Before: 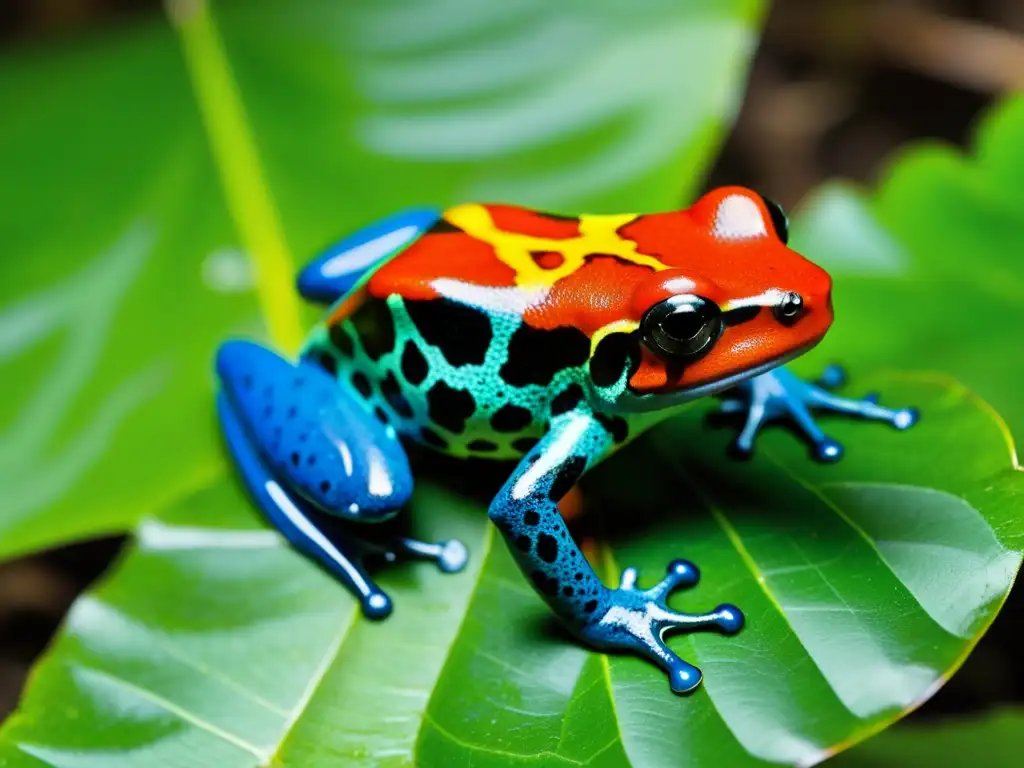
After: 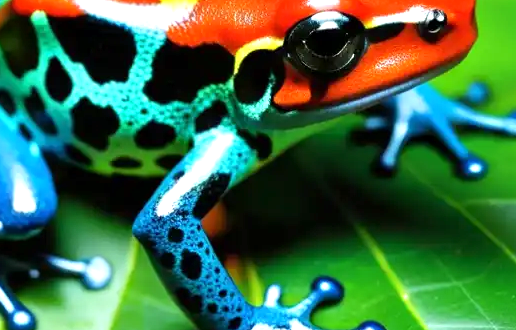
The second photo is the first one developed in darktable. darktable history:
crop: left 34.819%, top 36.902%, right 14.785%, bottom 20.037%
exposure: exposure 0.564 EV, compensate exposure bias true, compensate highlight preservation false
